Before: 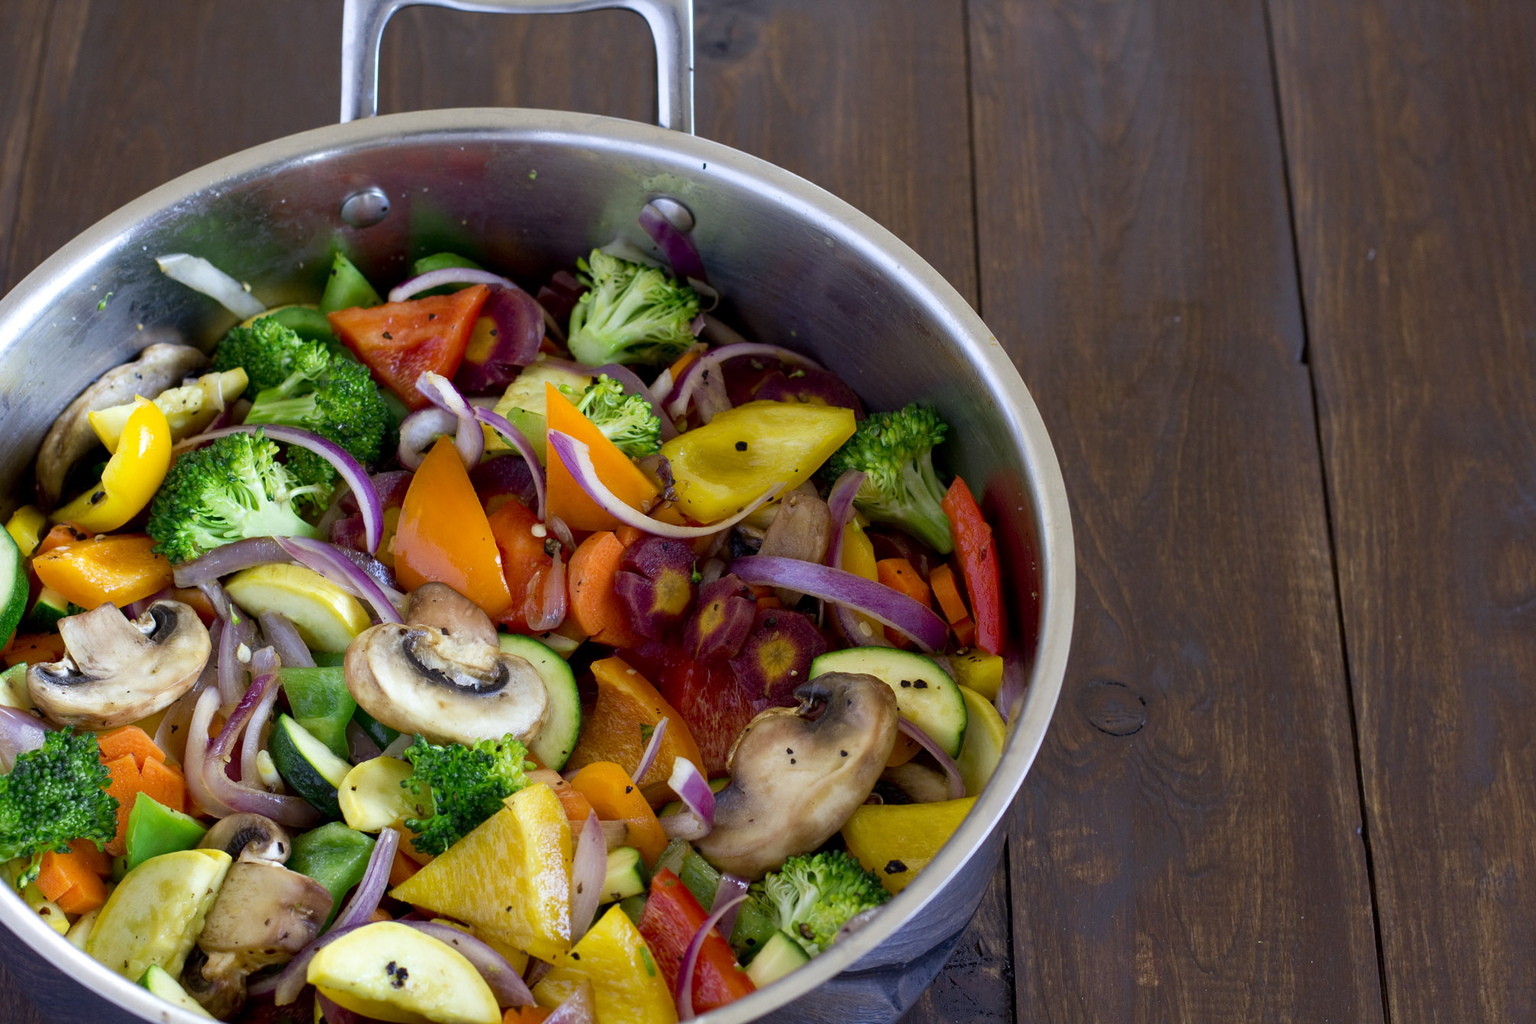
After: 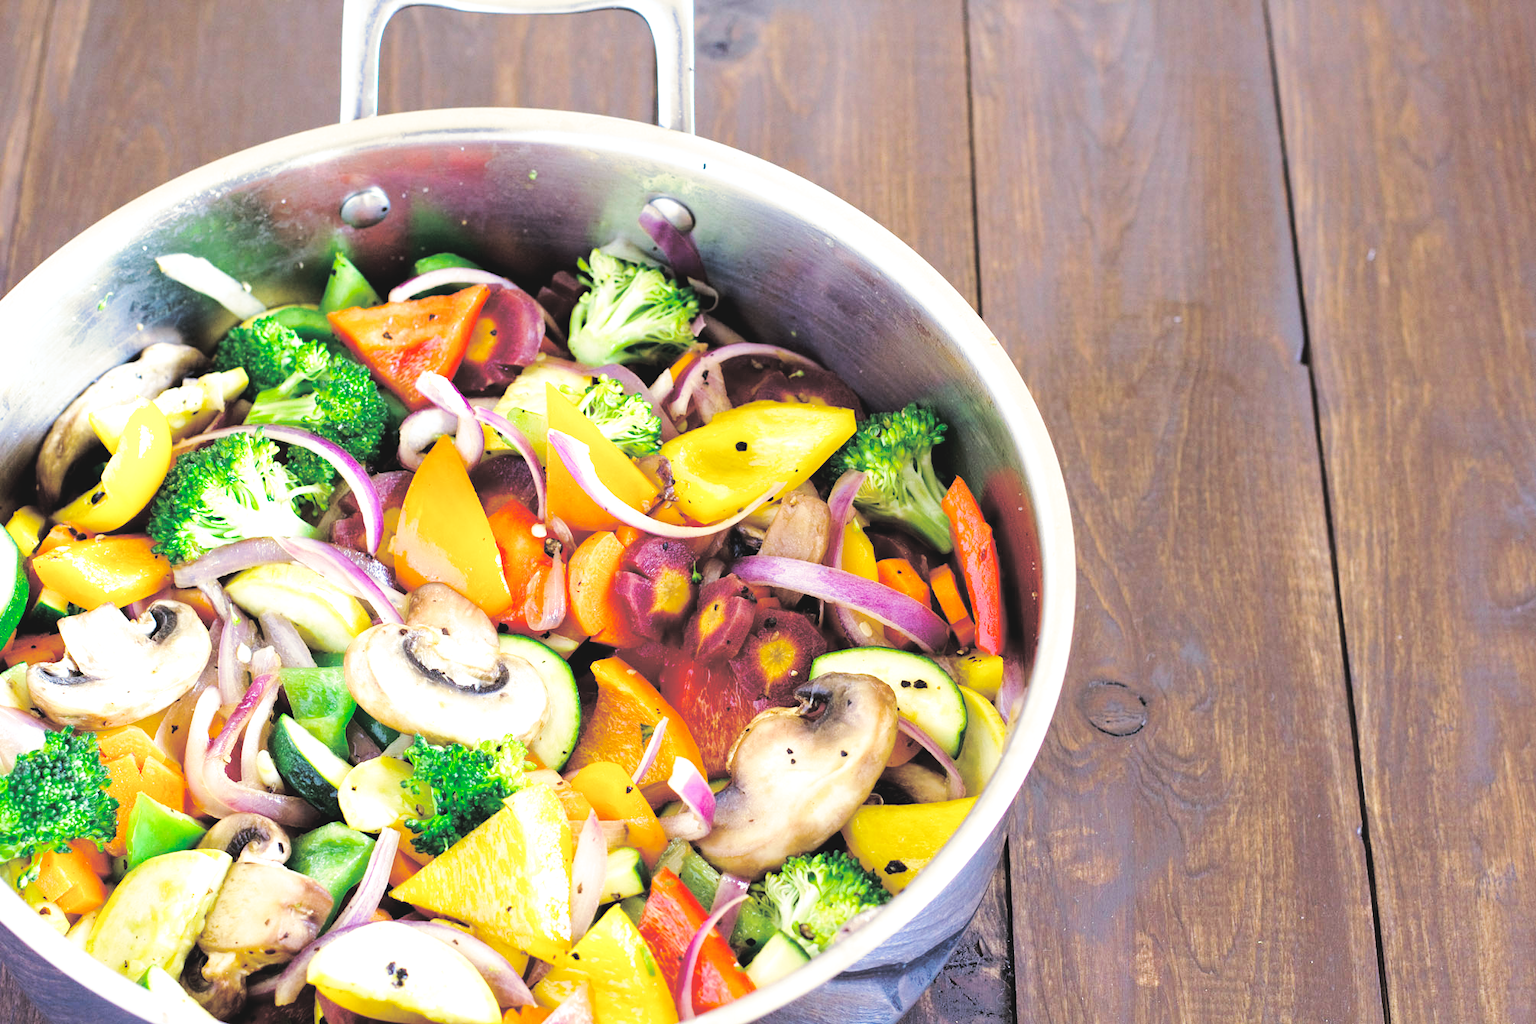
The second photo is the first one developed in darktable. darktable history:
exposure: black level correction 0, exposure 1.1 EV, compensate highlight preservation false
split-toning: shadows › hue 43.2°, shadows › saturation 0, highlights › hue 50.4°, highlights › saturation 1
base curve: curves: ch0 [(0, 0.007) (0.028, 0.063) (0.121, 0.311) (0.46, 0.743) (0.859, 0.957) (1, 1)], preserve colors none
